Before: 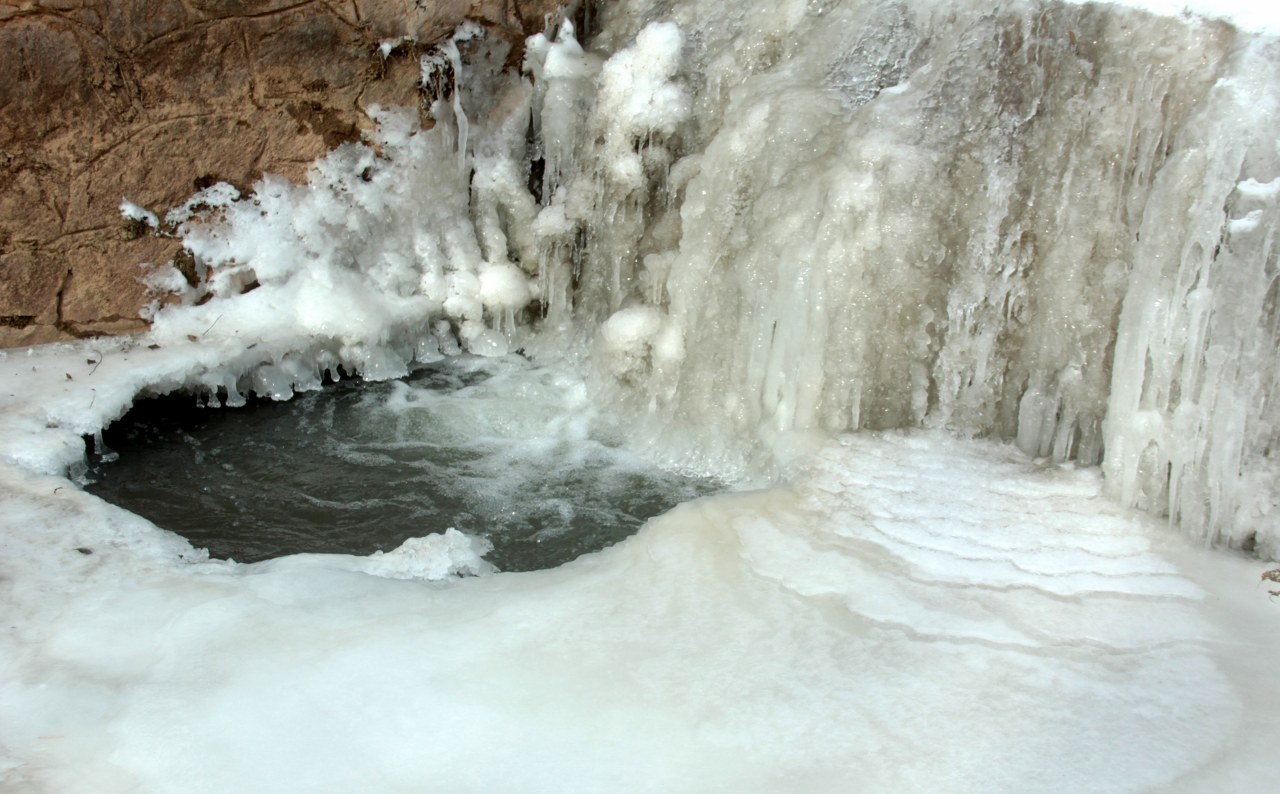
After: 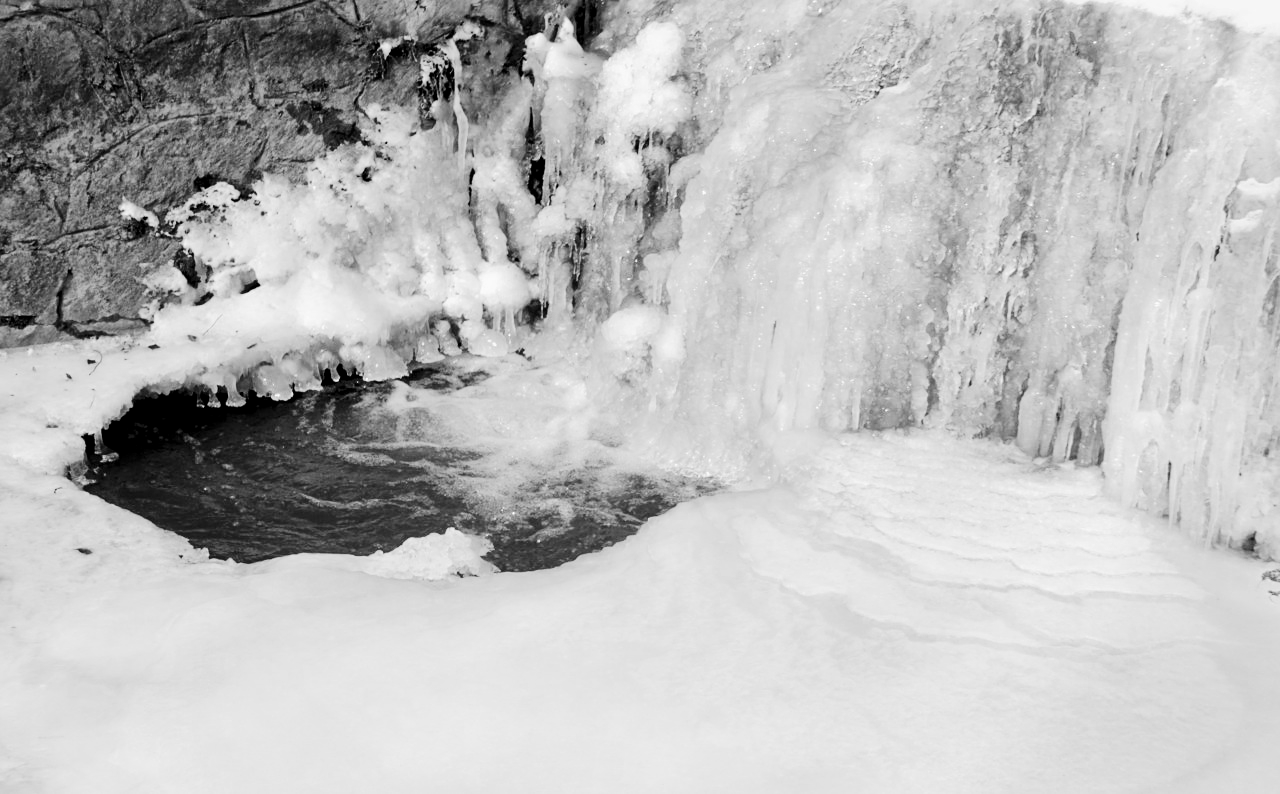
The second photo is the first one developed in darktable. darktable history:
color balance rgb: shadows lift › chroma 1%, shadows lift › hue 113°, highlights gain › chroma 0.2%, highlights gain › hue 333°, perceptual saturation grading › global saturation 20%, perceptual saturation grading › highlights -50%, perceptual saturation grading › shadows 25%, contrast -10%
denoise (profiled): strength 1.2, preserve shadows 0, a [-1, 0, 0], y [[0.5 ×7] ×4, [0 ×7], [0.5 ×7]], compensate highlight preservation false
monochrome: on, module defaults
sharpen: amount 0.2
rgb curve: curves: ch0 [(0, 0) (0.21, 0.15) (0.24, 0.21) (0.5, 0.75) (0.75, 0.96) (0.89, 0.99) (1, 1)]; ch1 [(0, 0.02) (0.21, 0.13) (0.25, 0.2) (0.5, 0.67) (0.75, 0.9) (0.89, 0.97) (1, 1)]; ch2 [(0, 0.02) (0.21, 0.13) (0.25, 0.2) (0.5, 0.67) (0.75, 0.9) (0.89, 0.97) (1, 1)], compensate middle gray true | blend: blend mode normal, opacity 50%; mask: uniform (no mask)
color zones: curves: ch0 [(0, 0.5) (0.125, 0.4) (0.25, 0.5) (0.375, 0.4) (0.5, 0.4) (0.625, 0.35) (0.75, 0.35) (0.875, 0.5)]; ch1 [(0, 0.35) (0.125, 0.45) (0.25, 0.35) (0.375, 0.35) (0.5, 0.35) (0.625, 0.35) (0.75, 0.45) (0.875, 0.35)]; ch2 [(0, 0.6) (0.125, 0.5) (0.25, 0.5) (0.375, 0.6) (0.5, 0.6) (0.625, 0.5) (0.75, 0.5) (0.875, 0.5)]
contrast equalizer: octaves 7, y [[0.6 ×6], [0.55 ×6], [0 ×6], [0 ×6], [0 ×6]], mix 0.3
